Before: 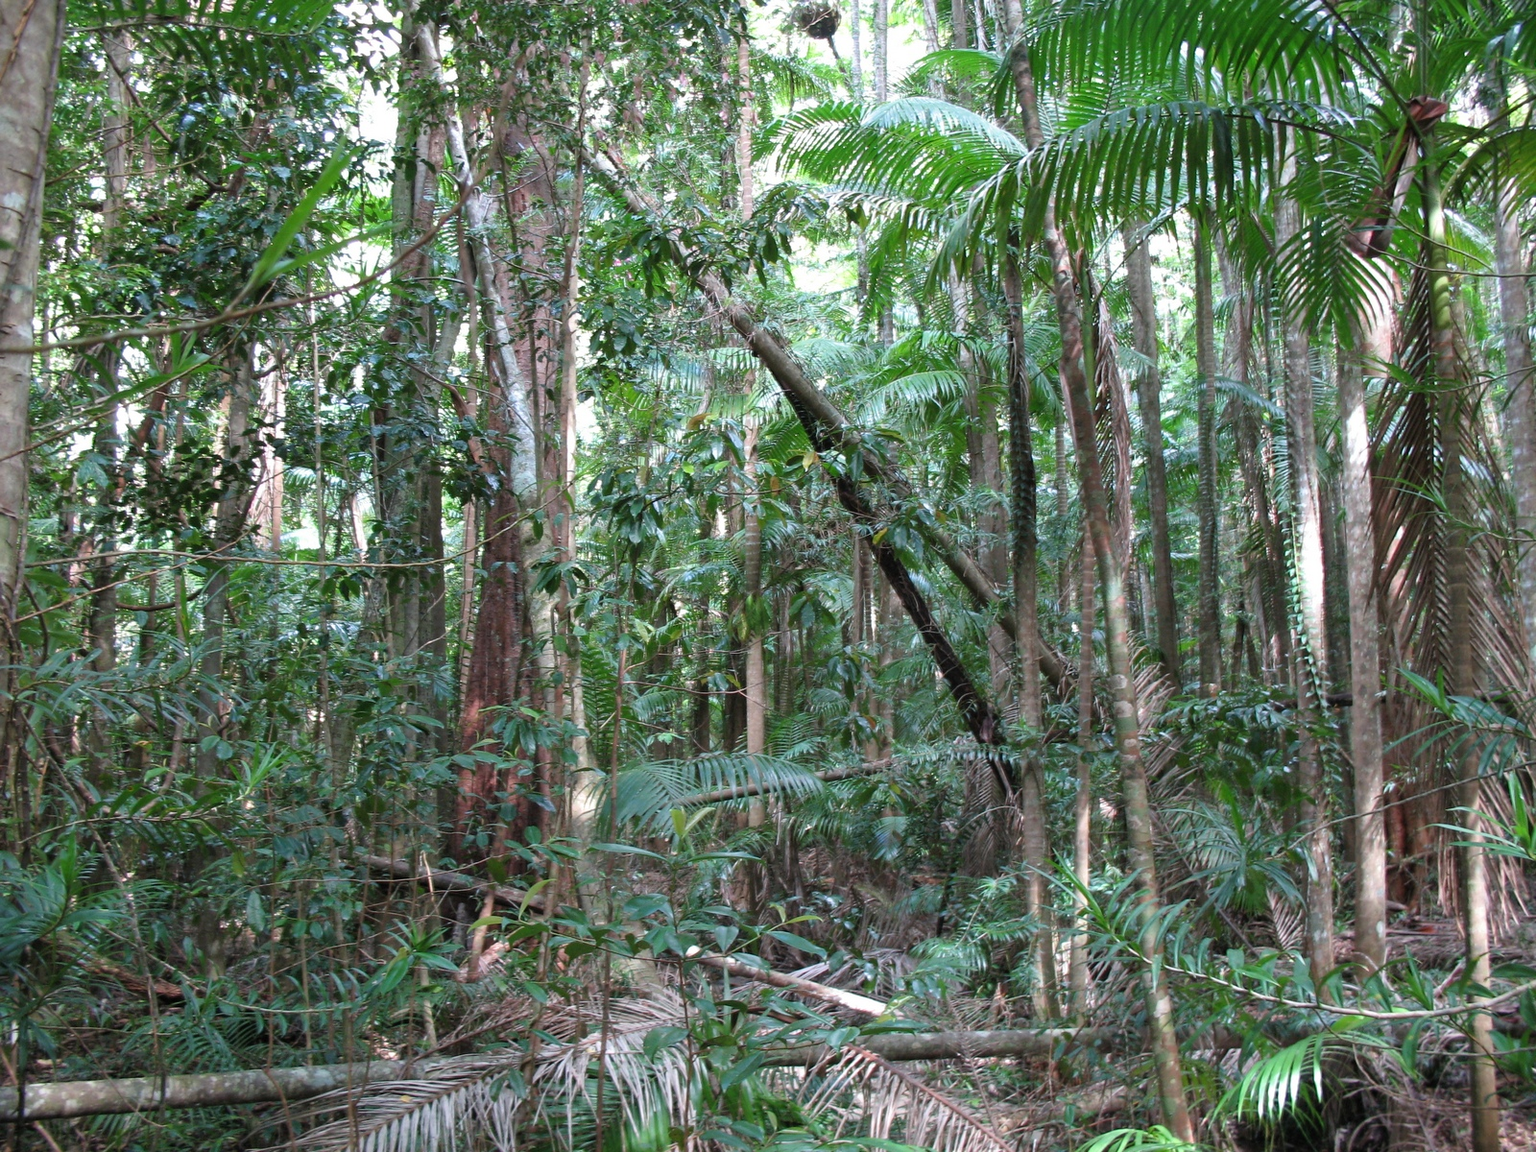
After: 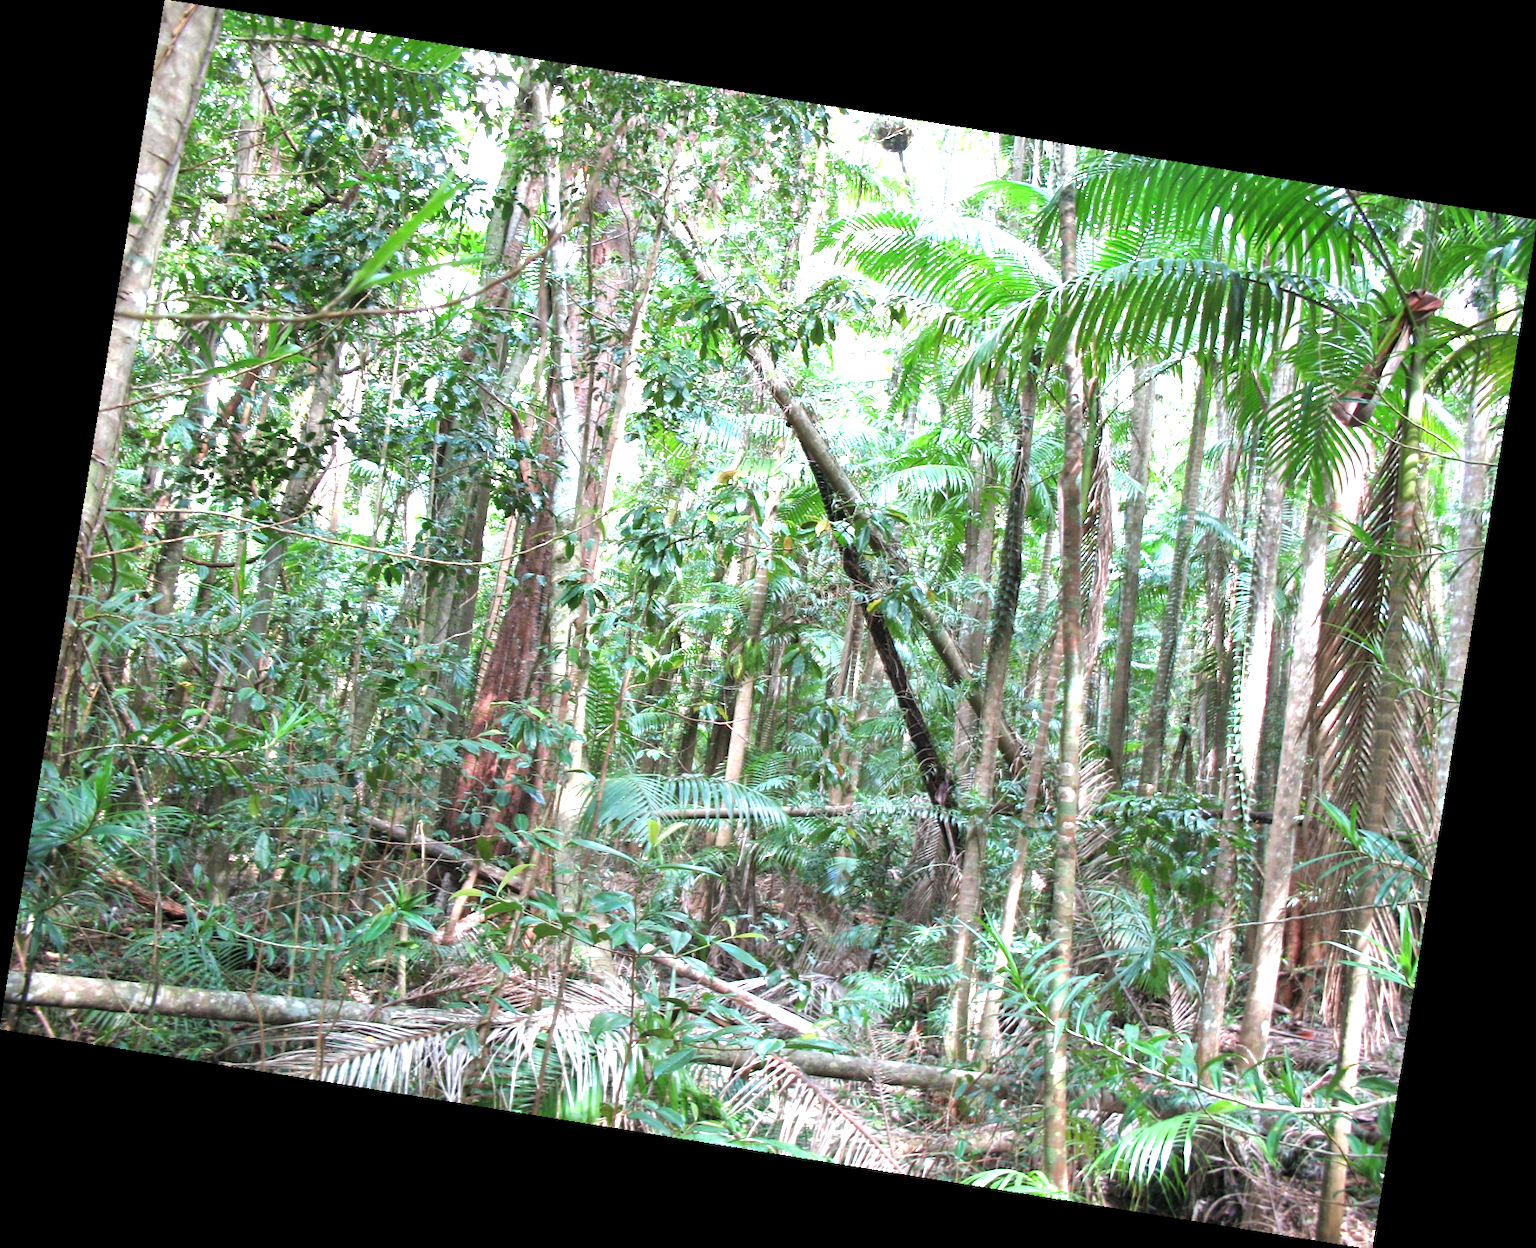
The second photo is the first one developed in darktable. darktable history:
rotate and perspective: rotation 9.12°, automatic cropping off
exposure: black level correction 0.001, exposure 1.398 EV, compensate exposure bias true, compensate highlight preservation false
